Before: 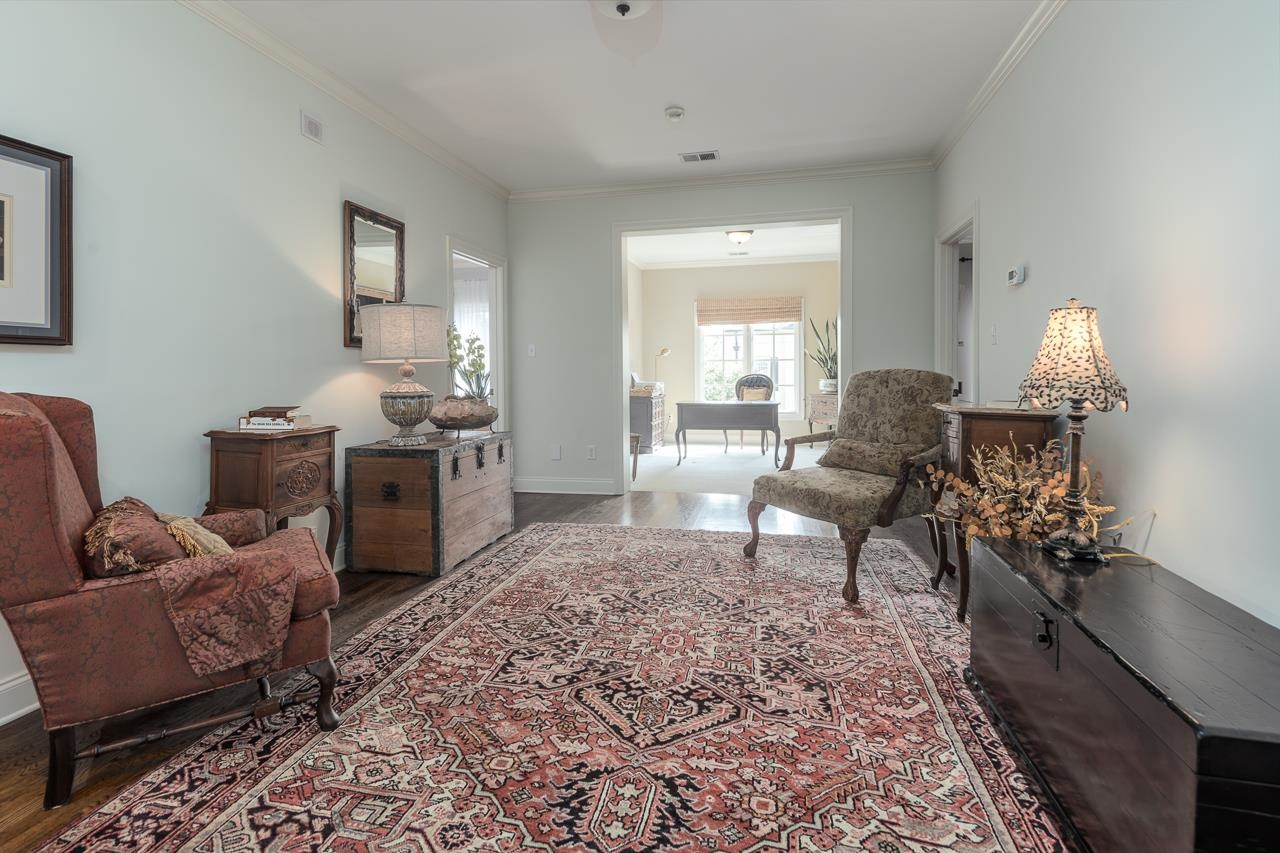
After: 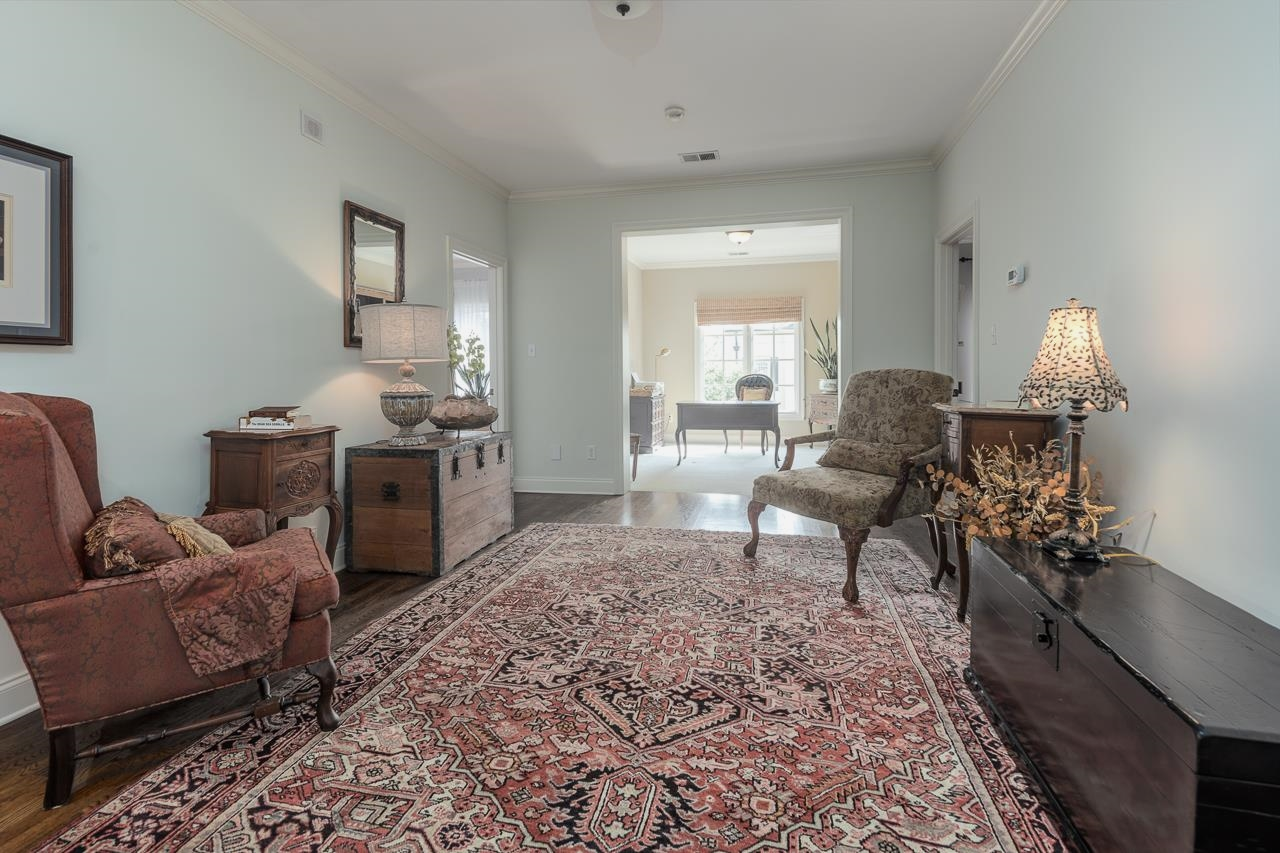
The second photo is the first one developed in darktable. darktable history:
exposure: exposure -0.138 EV, compensate highlight preservation false
